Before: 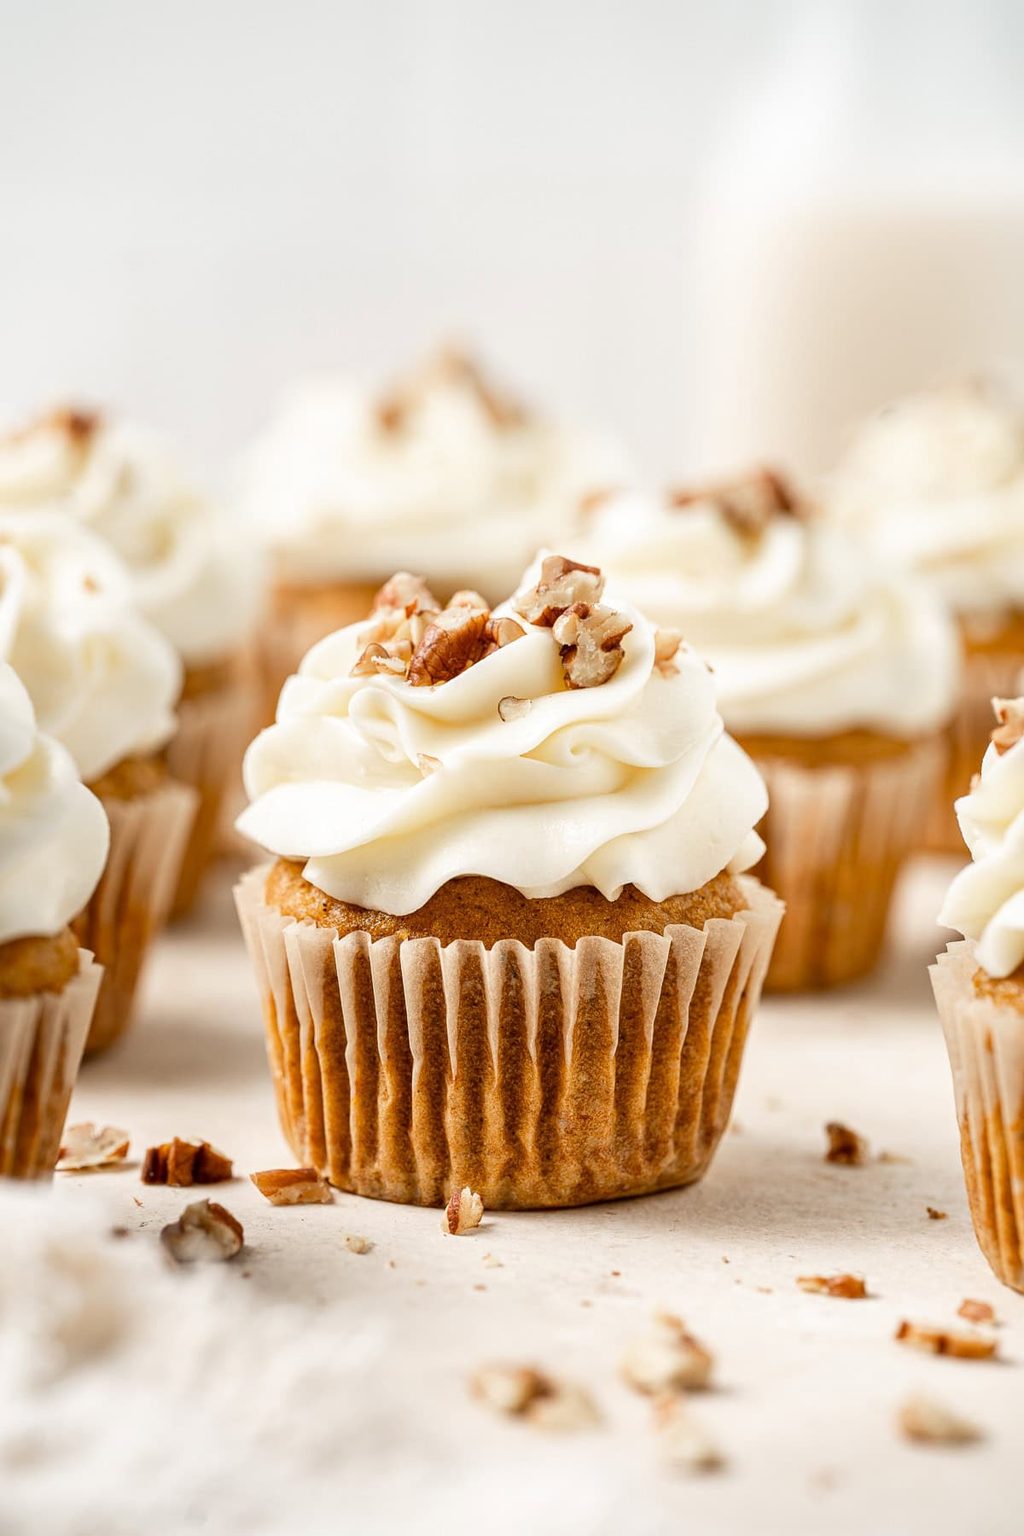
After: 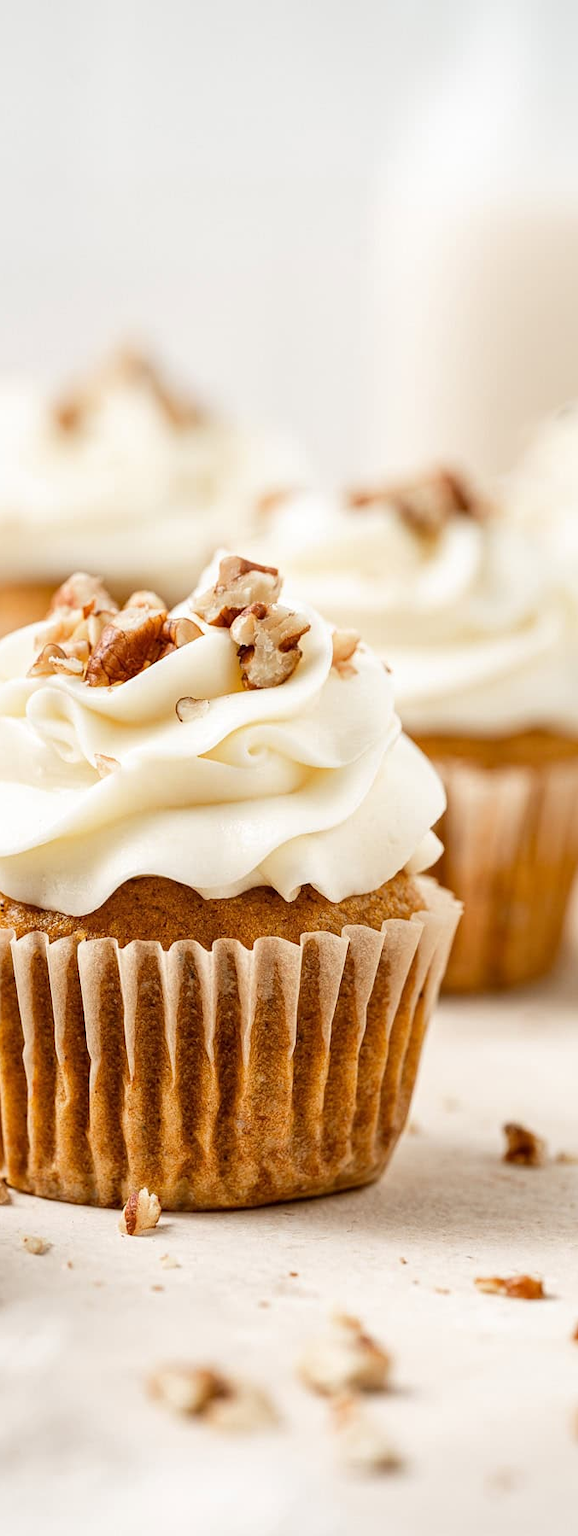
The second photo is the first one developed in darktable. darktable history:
crop: left 31.509%, top 0.008%, right 11.91%
